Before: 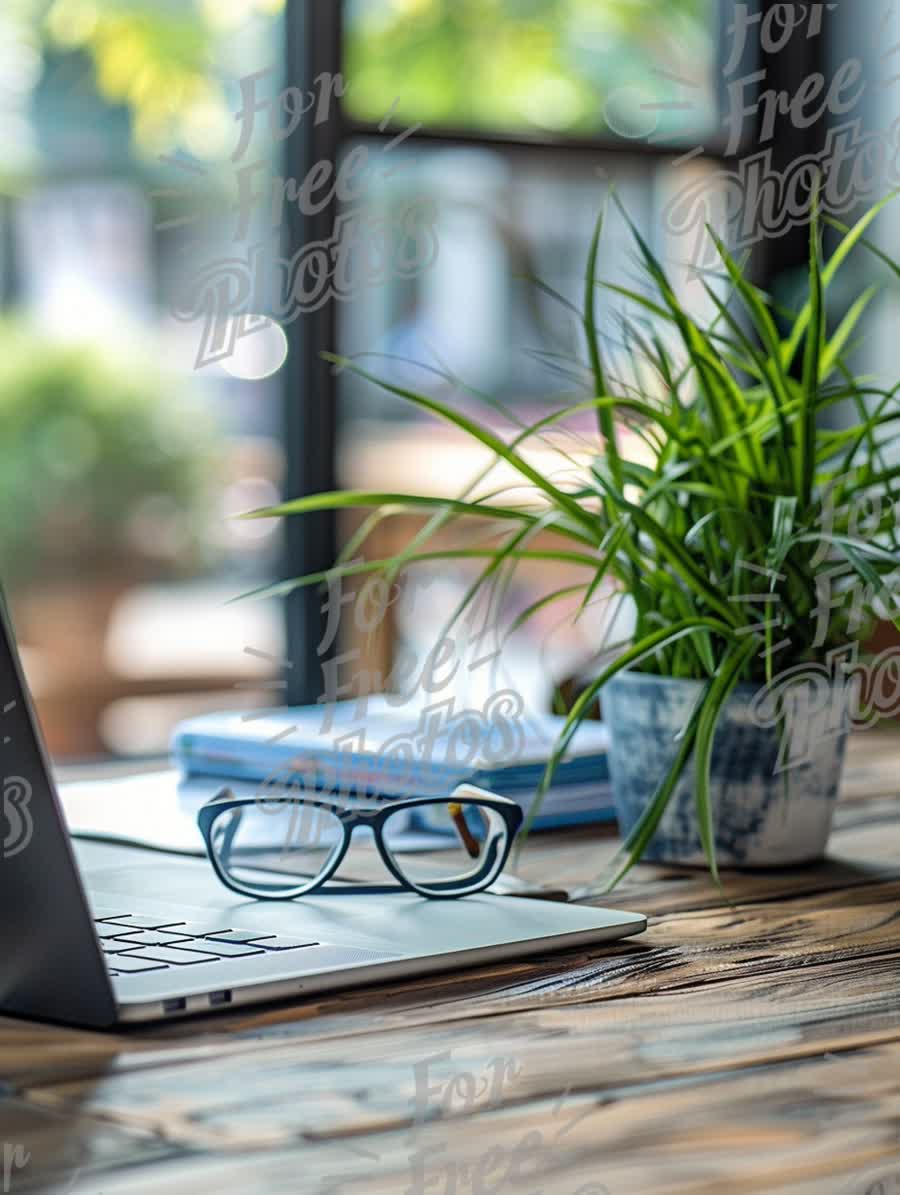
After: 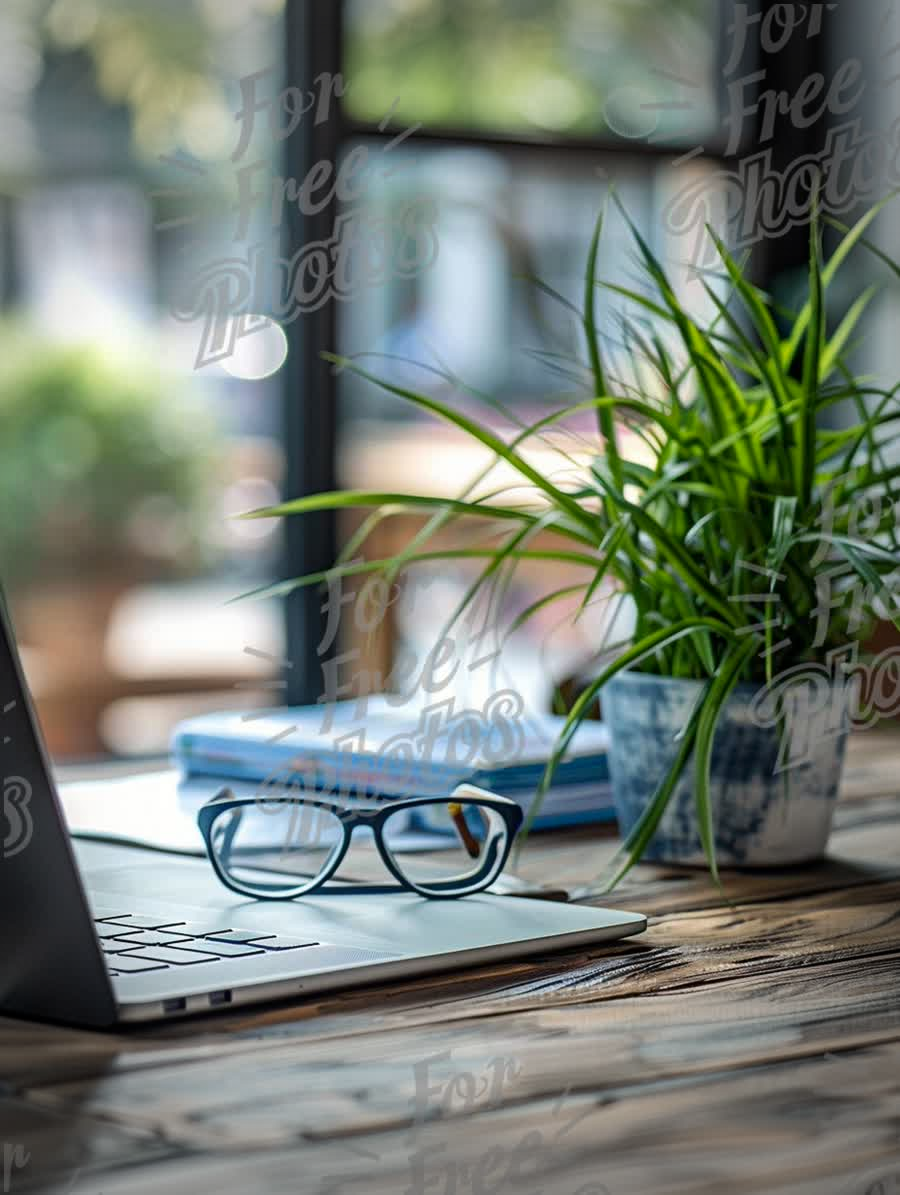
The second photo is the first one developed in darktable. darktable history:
vignetting: fall-off start 68.1%, fall-off radius 29.69%, width/height ratio 0.994, shape 0.845, unbound false
contrast brightness saturation: contrast 0.035, brightness -0.045
